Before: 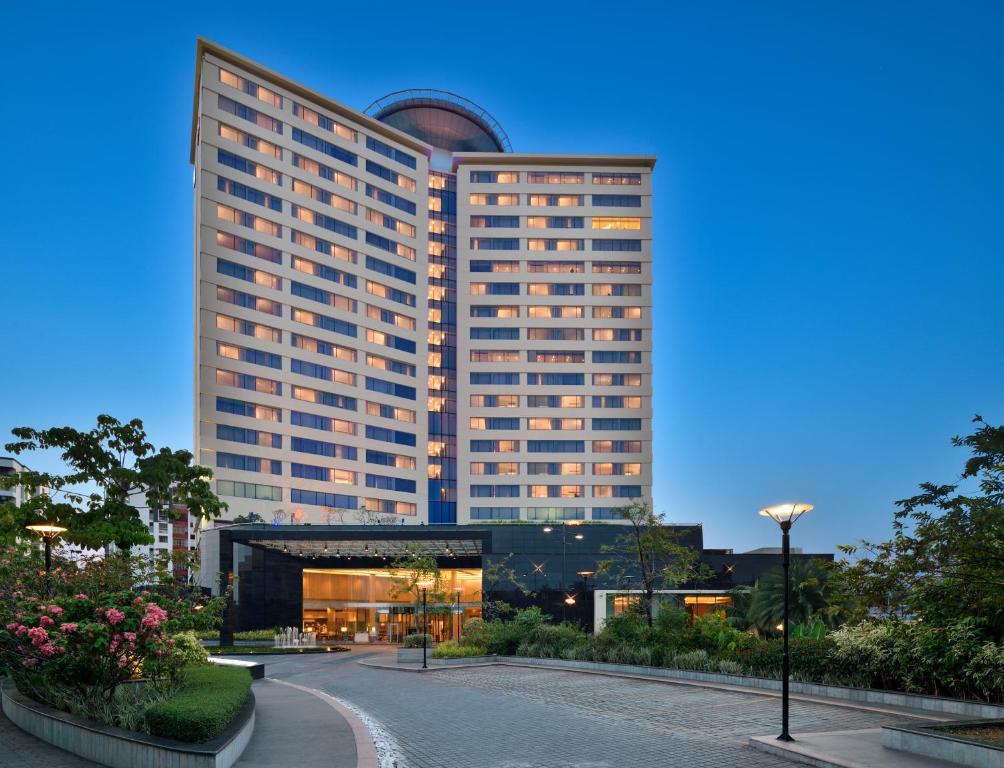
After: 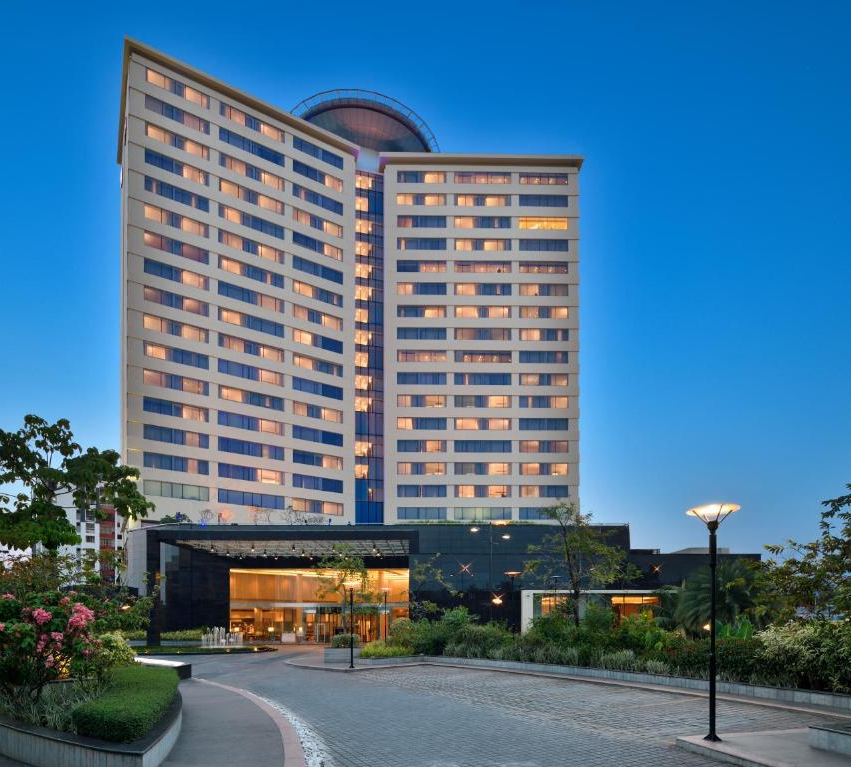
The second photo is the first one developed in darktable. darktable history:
crop: left 7.356%, right 7.873%
